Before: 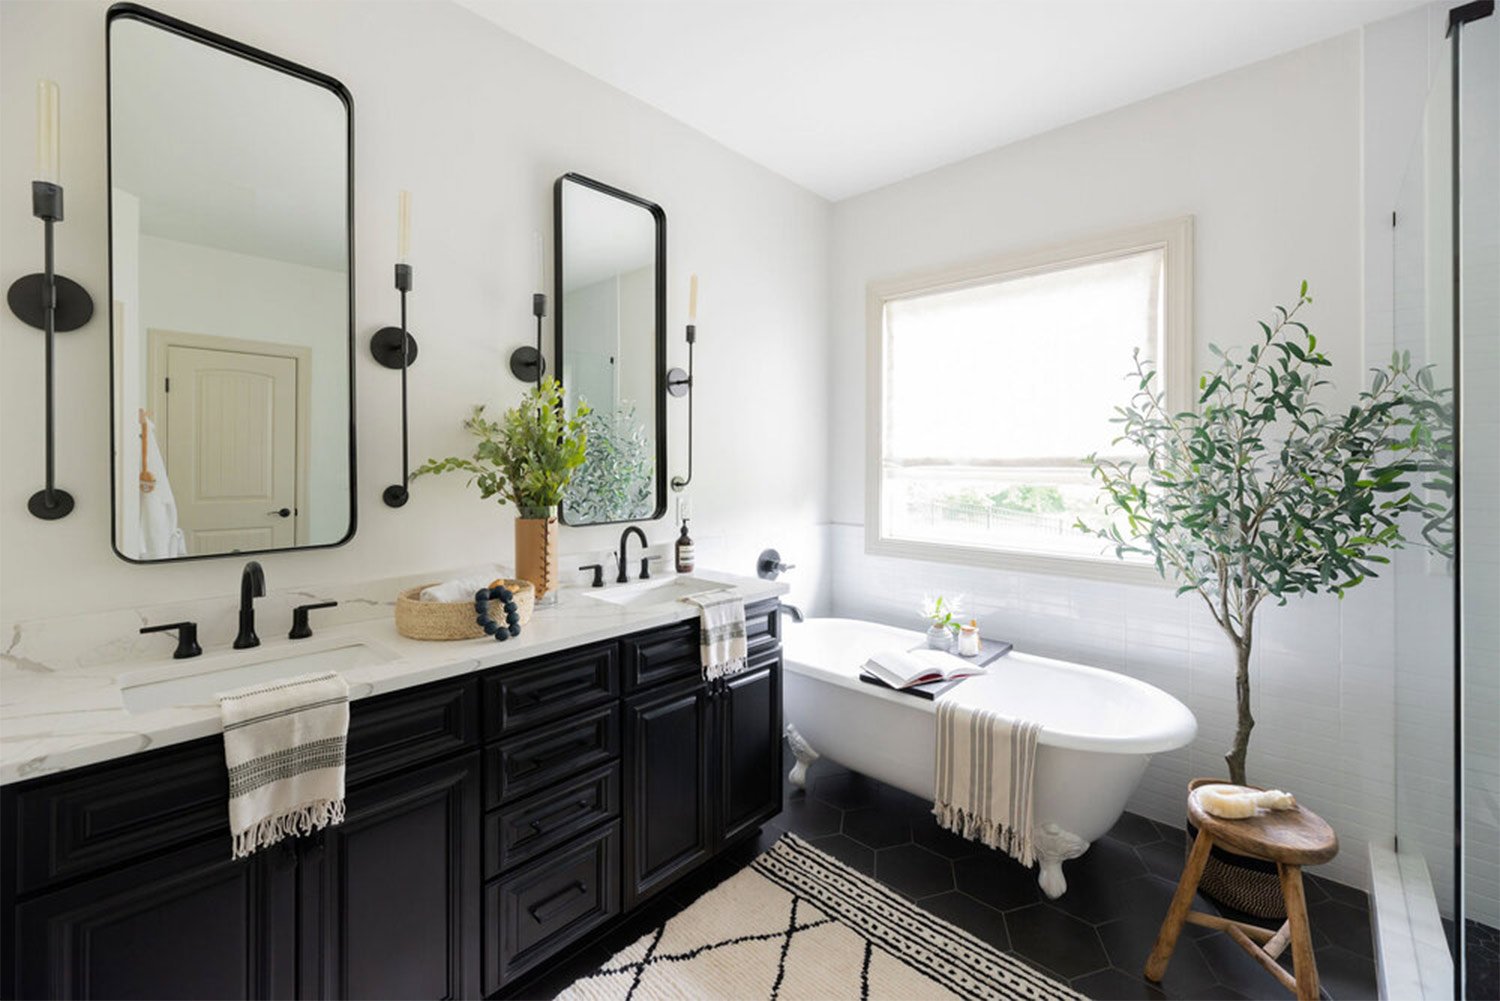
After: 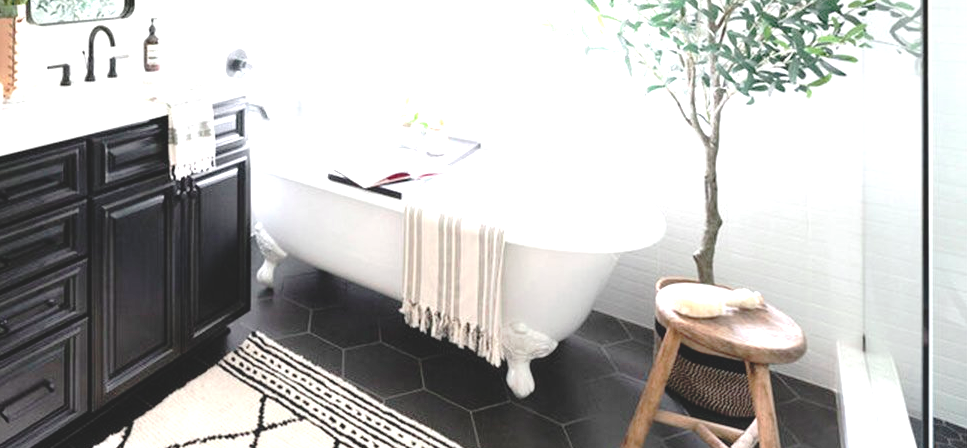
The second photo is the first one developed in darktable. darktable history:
crop and rotate: left 35.509%, top 50.238%, bottom 4.934%
exposure: black level correction 0, exposure 1.388 EV, compensate exposure bias true, compensate highlight preservation false
color contrast: blue-yellow contrast 0.7
tone curve: curves: ch0 [(0, 0) (0.003, 0.128) (0.011, 0.133) (0.025, 0.133) (0.044, 0.141) (0.069, 0.152) (0.1, 0.169) (0.136, 0.201) (0.177, 0.239) (0.224, 0.294) (0.277, 0.358) (0.335, 0.428) (0.399, 0.488) (0.468, 0.55) (0.543, 0.611) (0.623, 0.678) (0.709, 0.755) (0.801, 0.843) (0.898, 0.91) (1, 1)], preserve colors none
